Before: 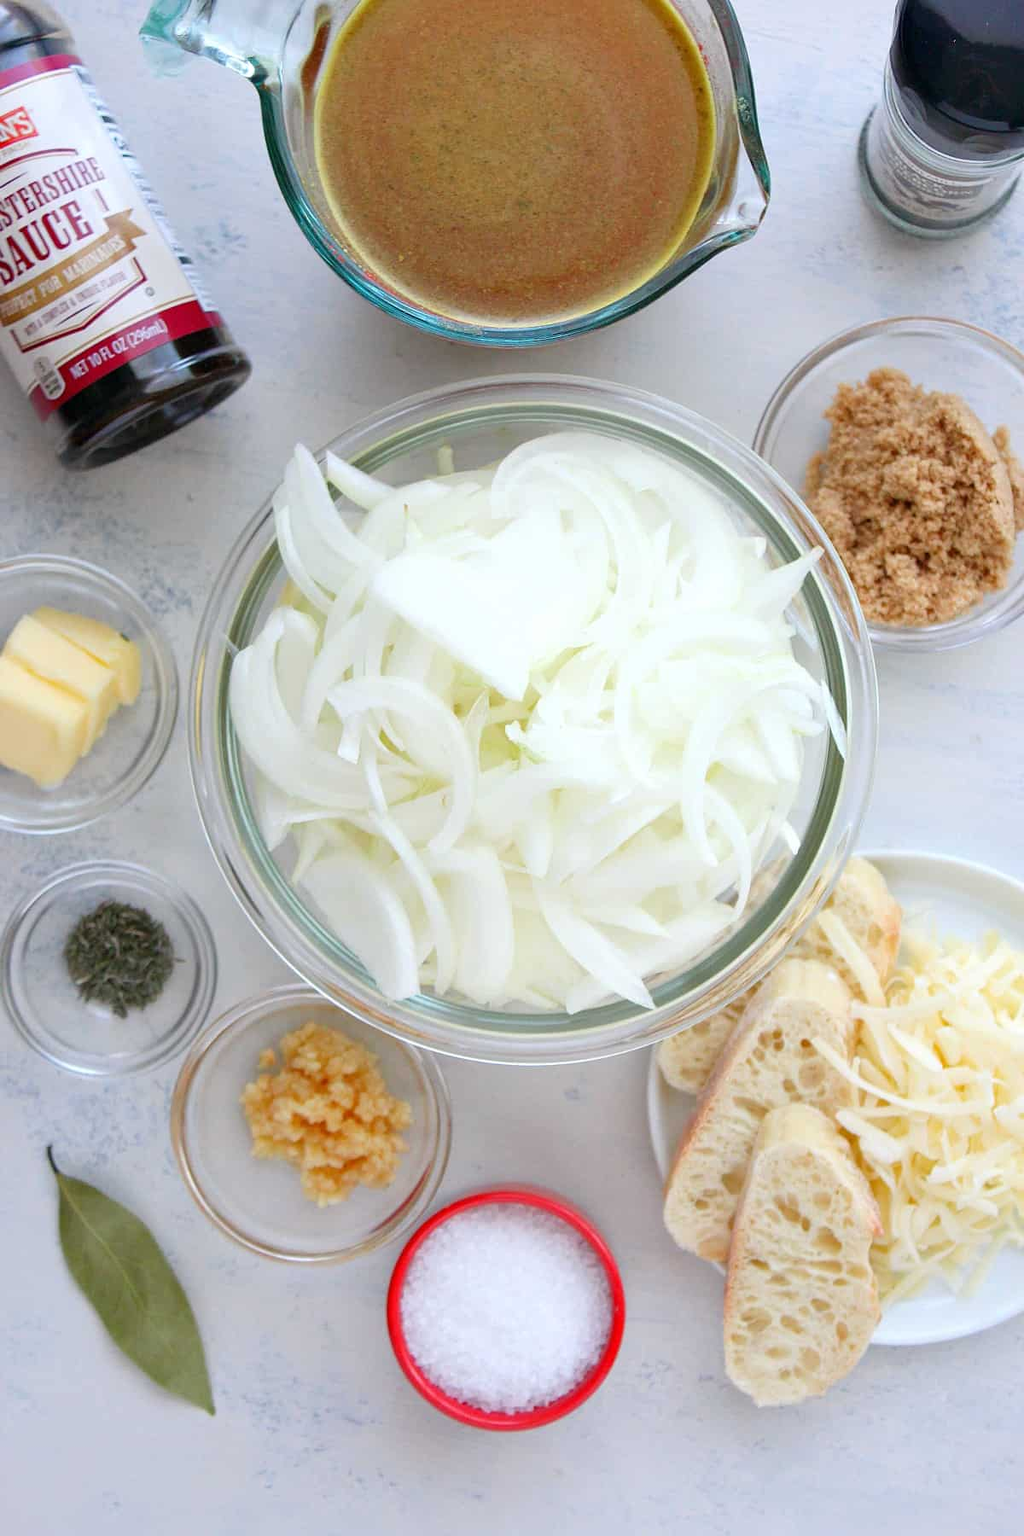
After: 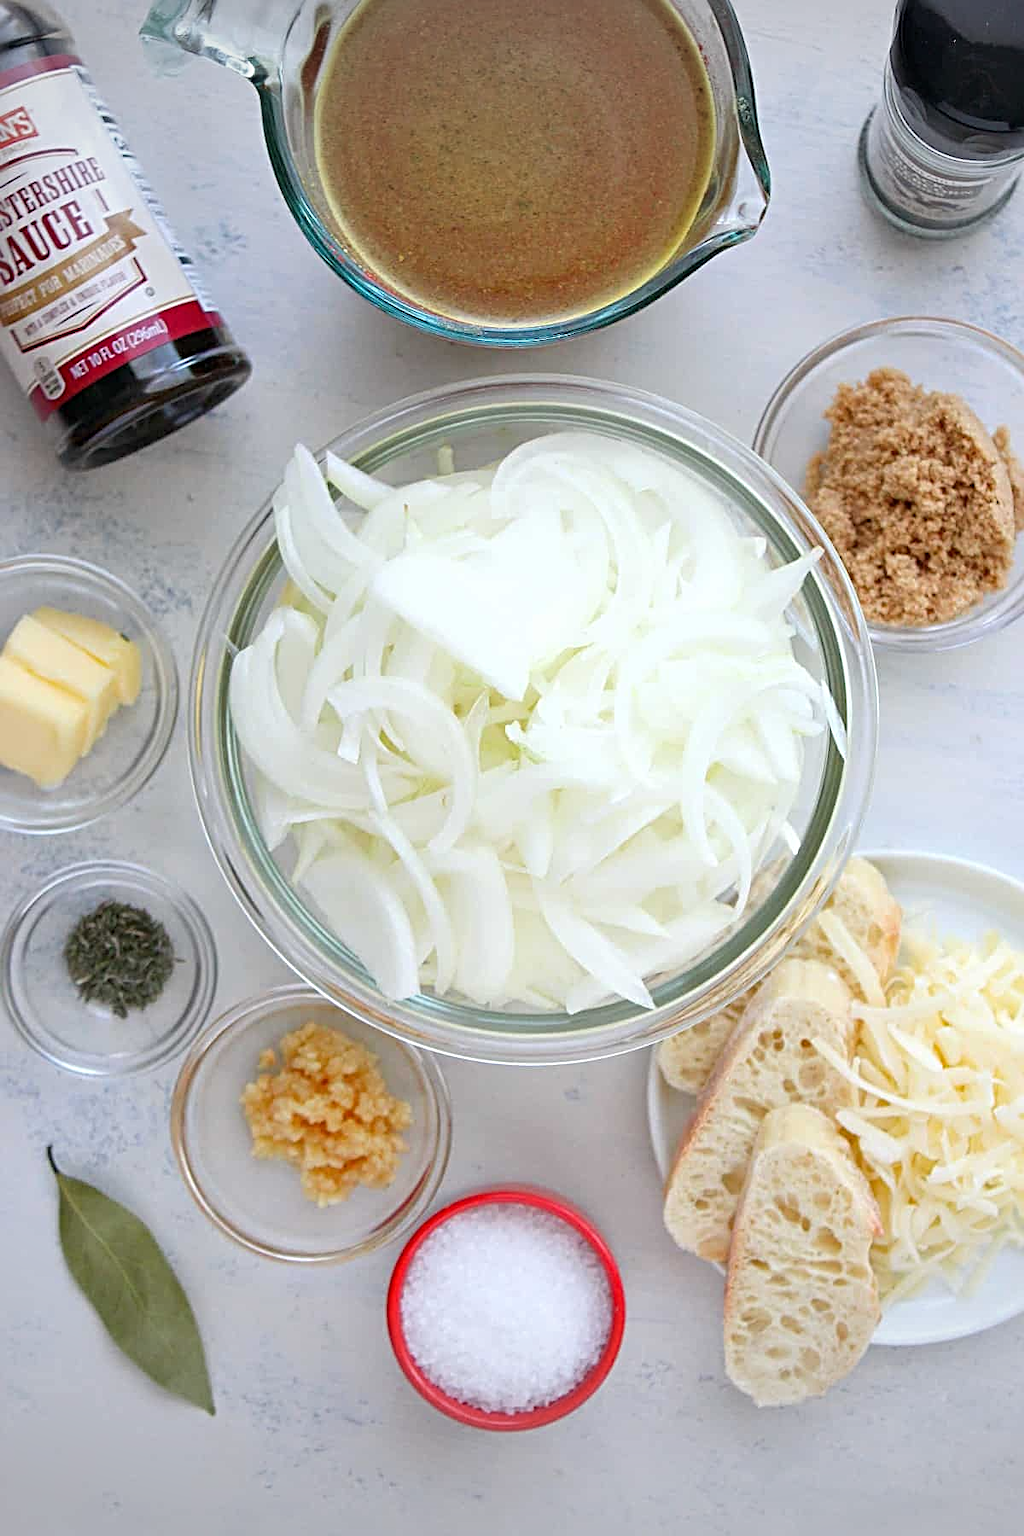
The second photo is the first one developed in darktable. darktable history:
sharpen: radius 4
vignetting: fall-off start 100%, brightness -0.282, width/height ratio 1.31
